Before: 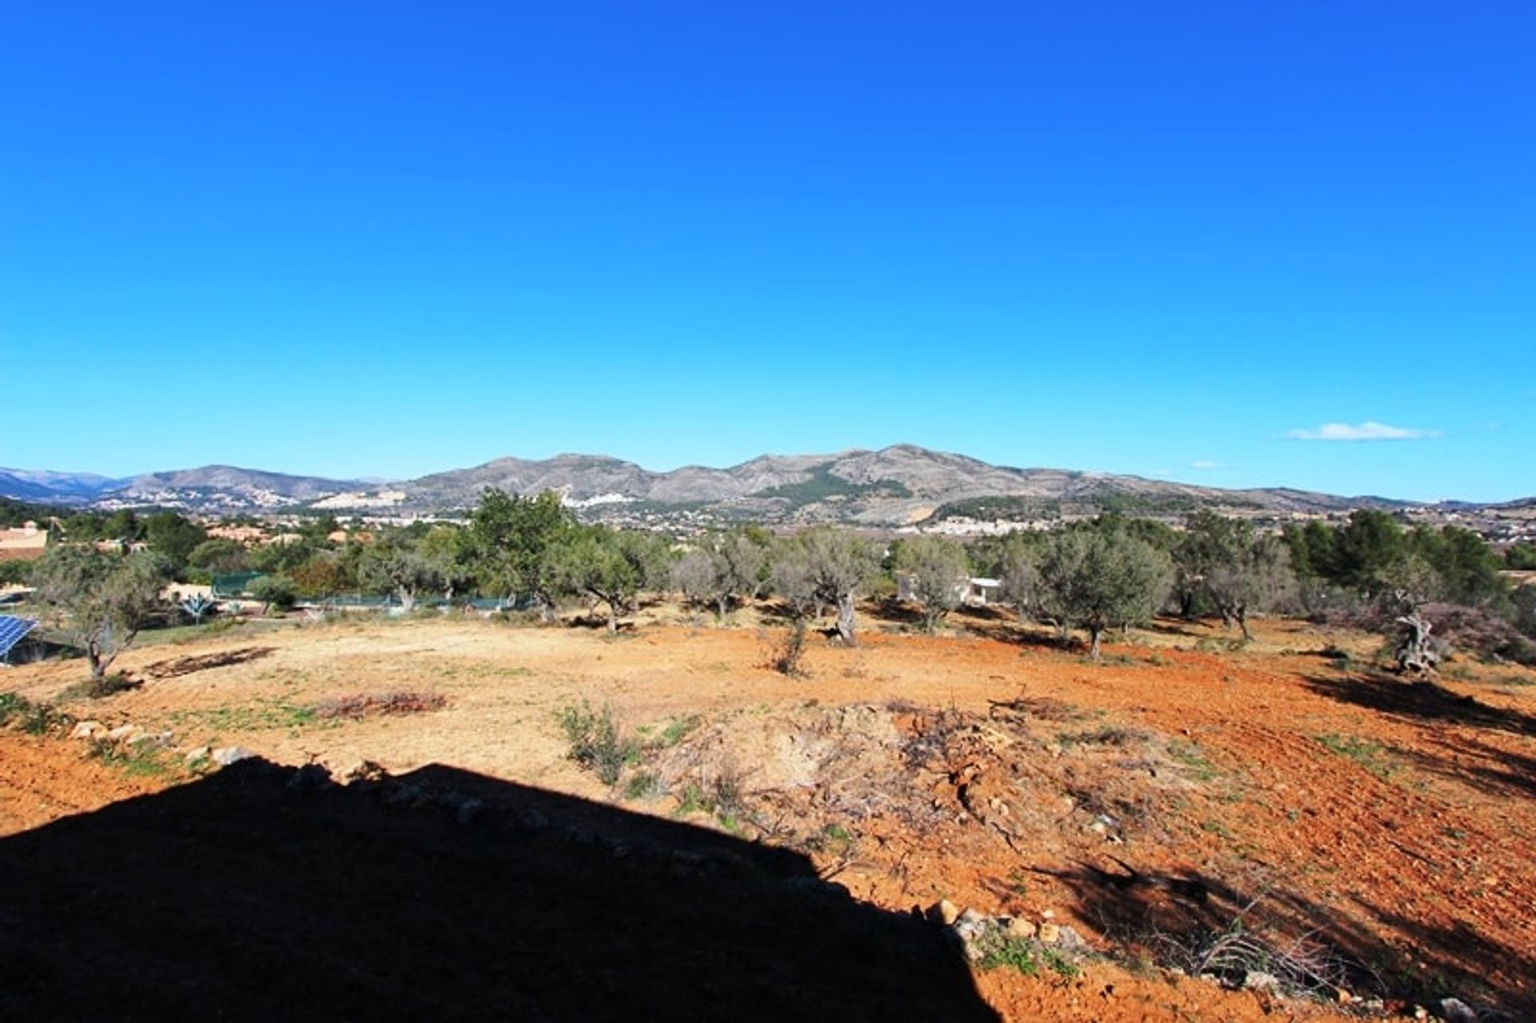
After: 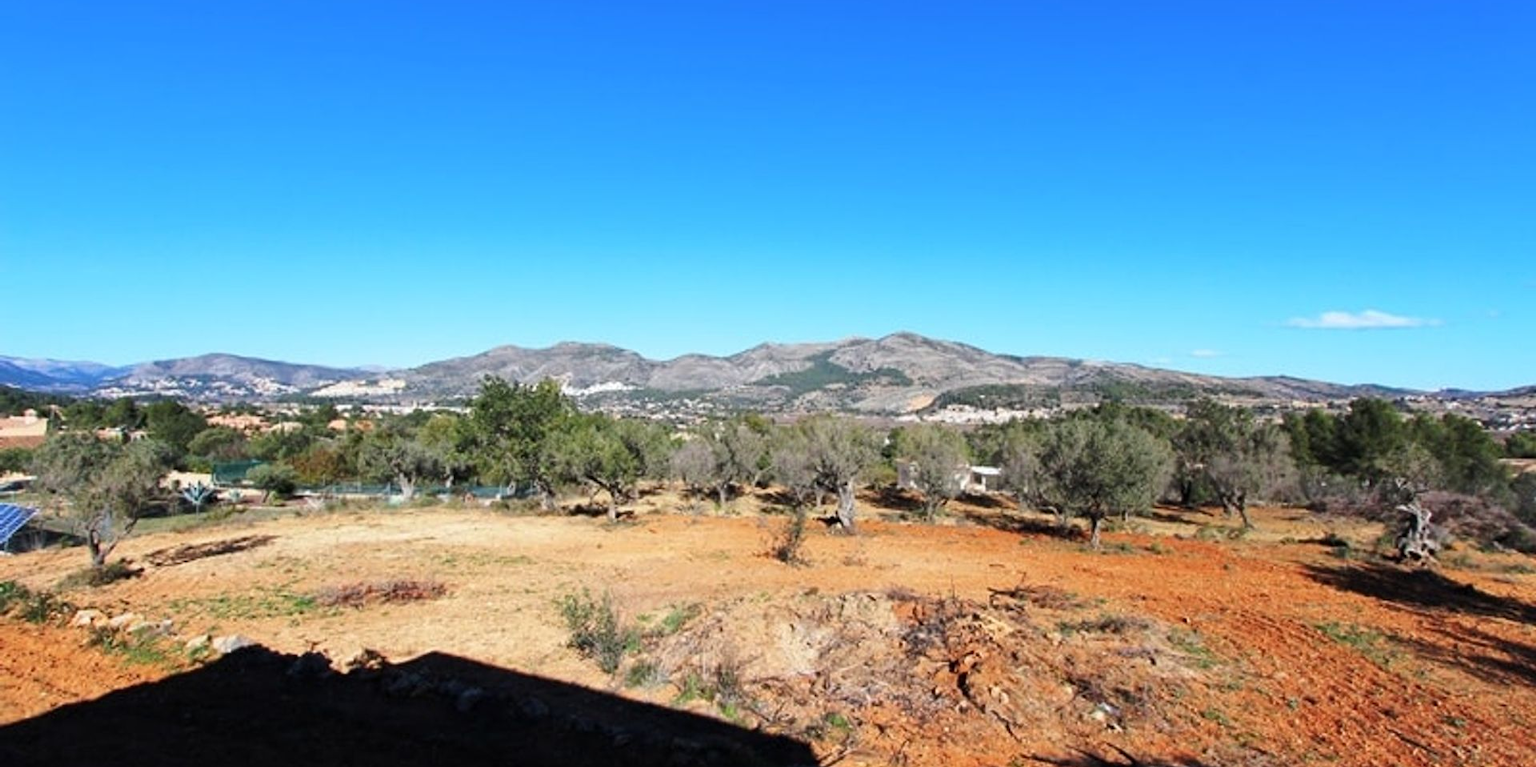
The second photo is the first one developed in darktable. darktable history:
crop: top 11.024%, bottom 13.963%
